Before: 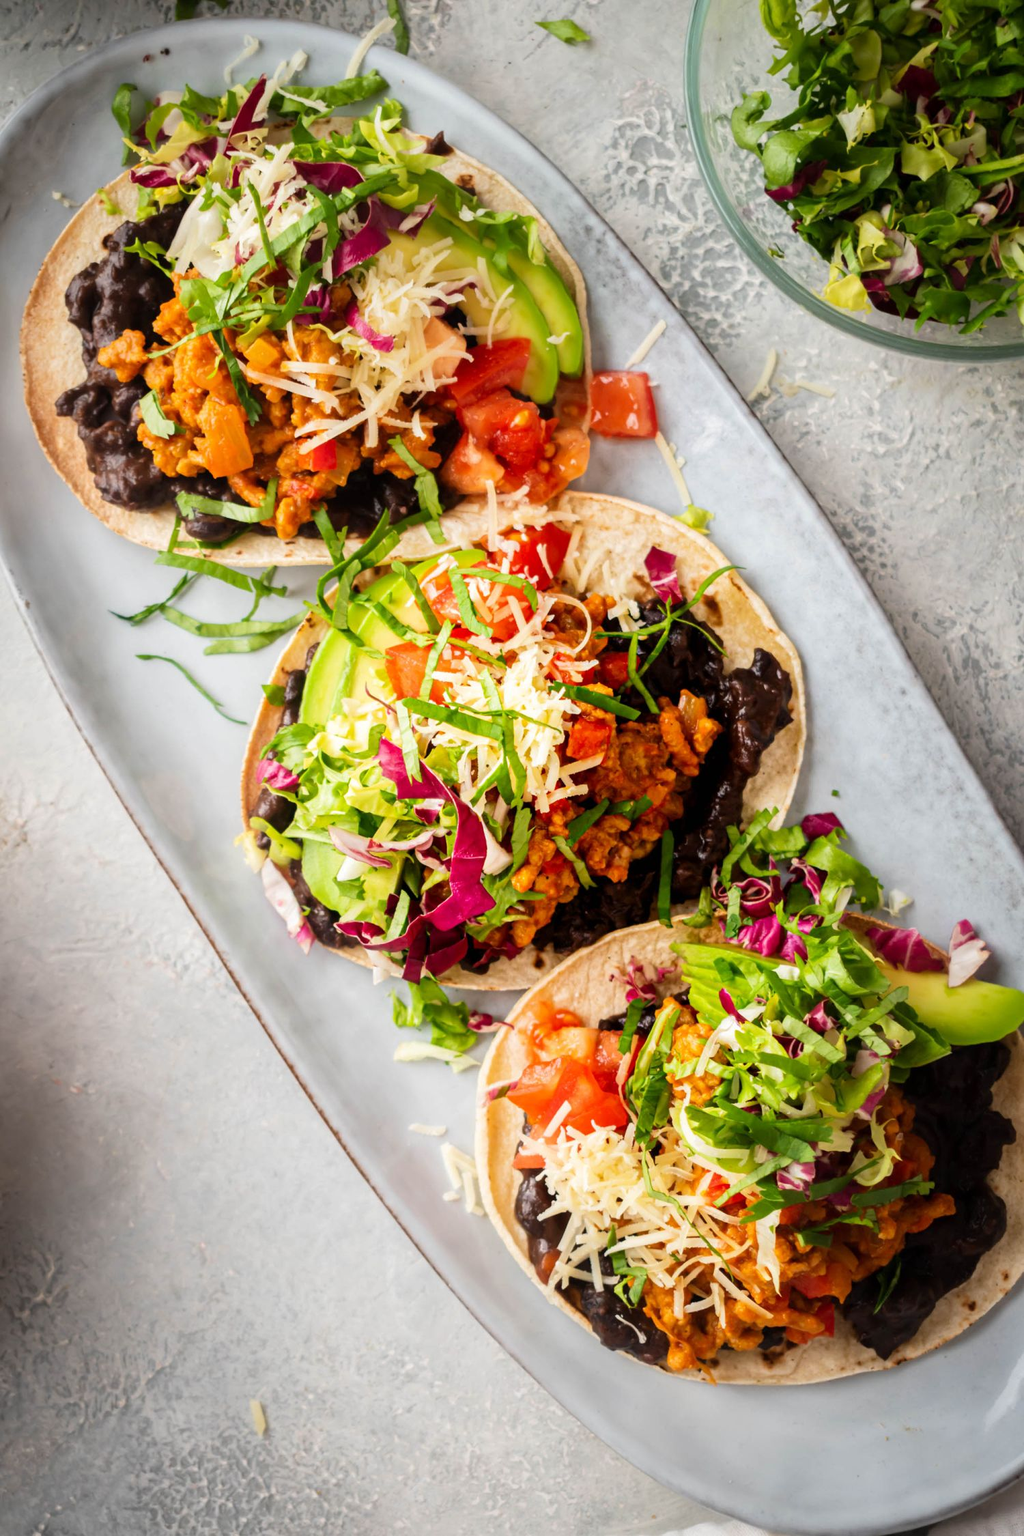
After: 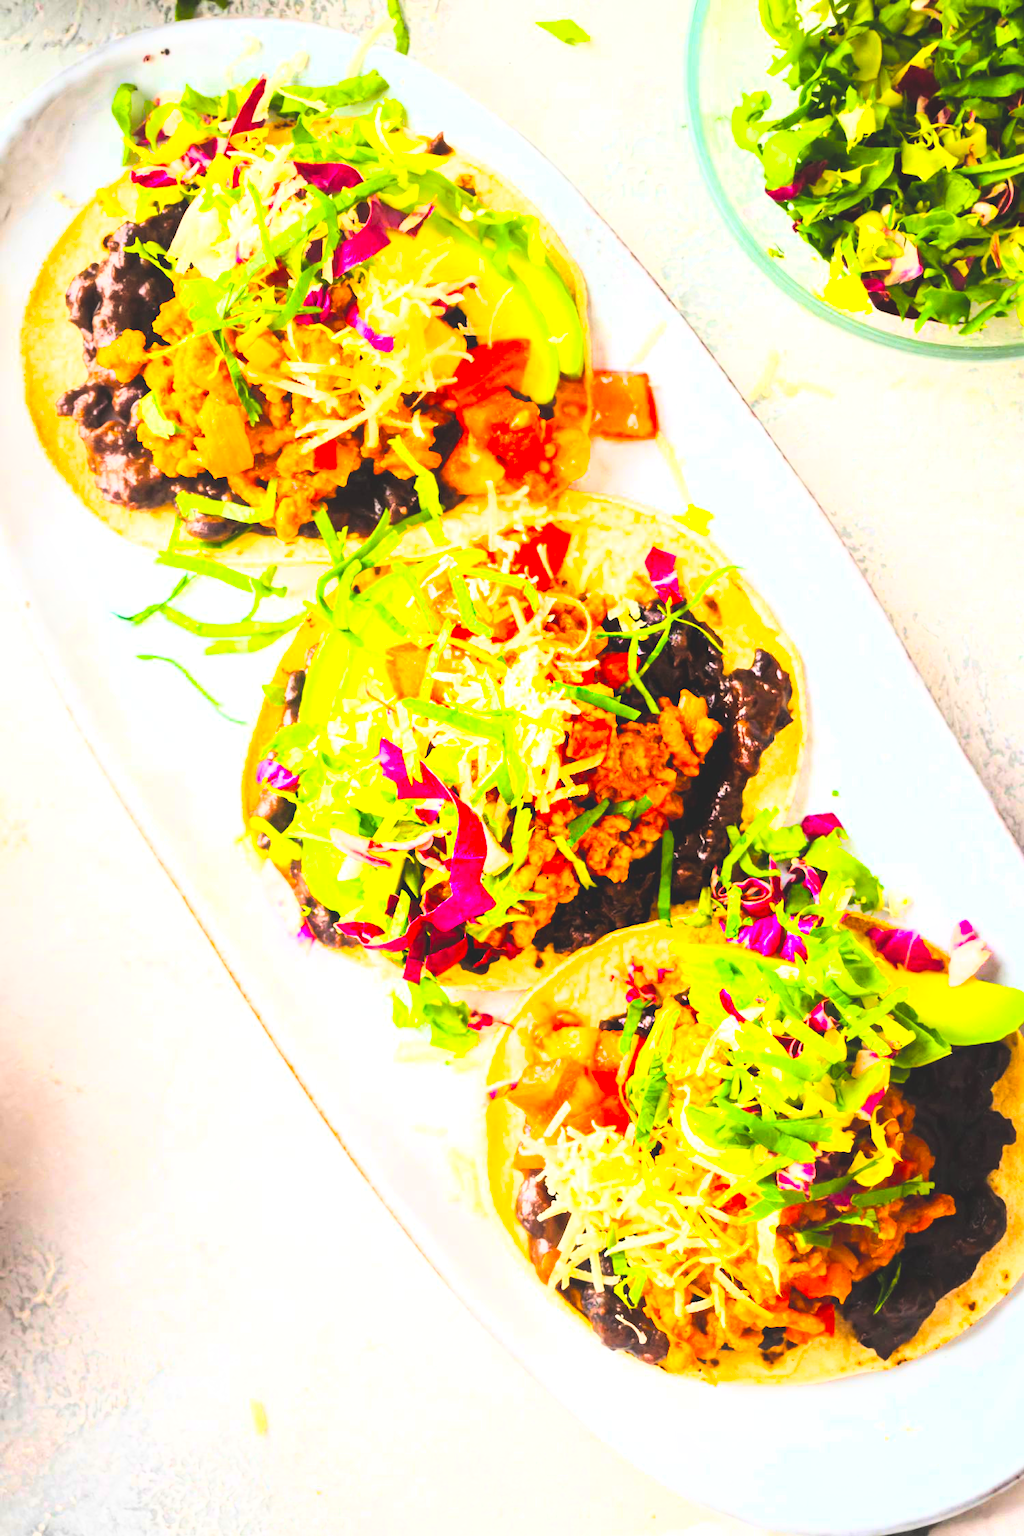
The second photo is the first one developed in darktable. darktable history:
color balance rgb: global offset › luminance 1.978%, linear chroma grading › shadows 10.05%, linear chroma grading › highlights 10.341%, linear chroma grading › global chroma 15.528%, linear chroma grading › mid-tones 14.951%, perceptual saturation grading › global saturation 35.94%, global vibrance 20%
base curve: curves: ch0 [(0, 0) (0.007, 0.004) (0.027, 0.03) (0.046, 0.07) (0.207, 0.54) (0.442, 0.872) (0.673, 0.972) (1, 1)]
exposure: exposure 1.074 EV, compensate highlight preservation false
